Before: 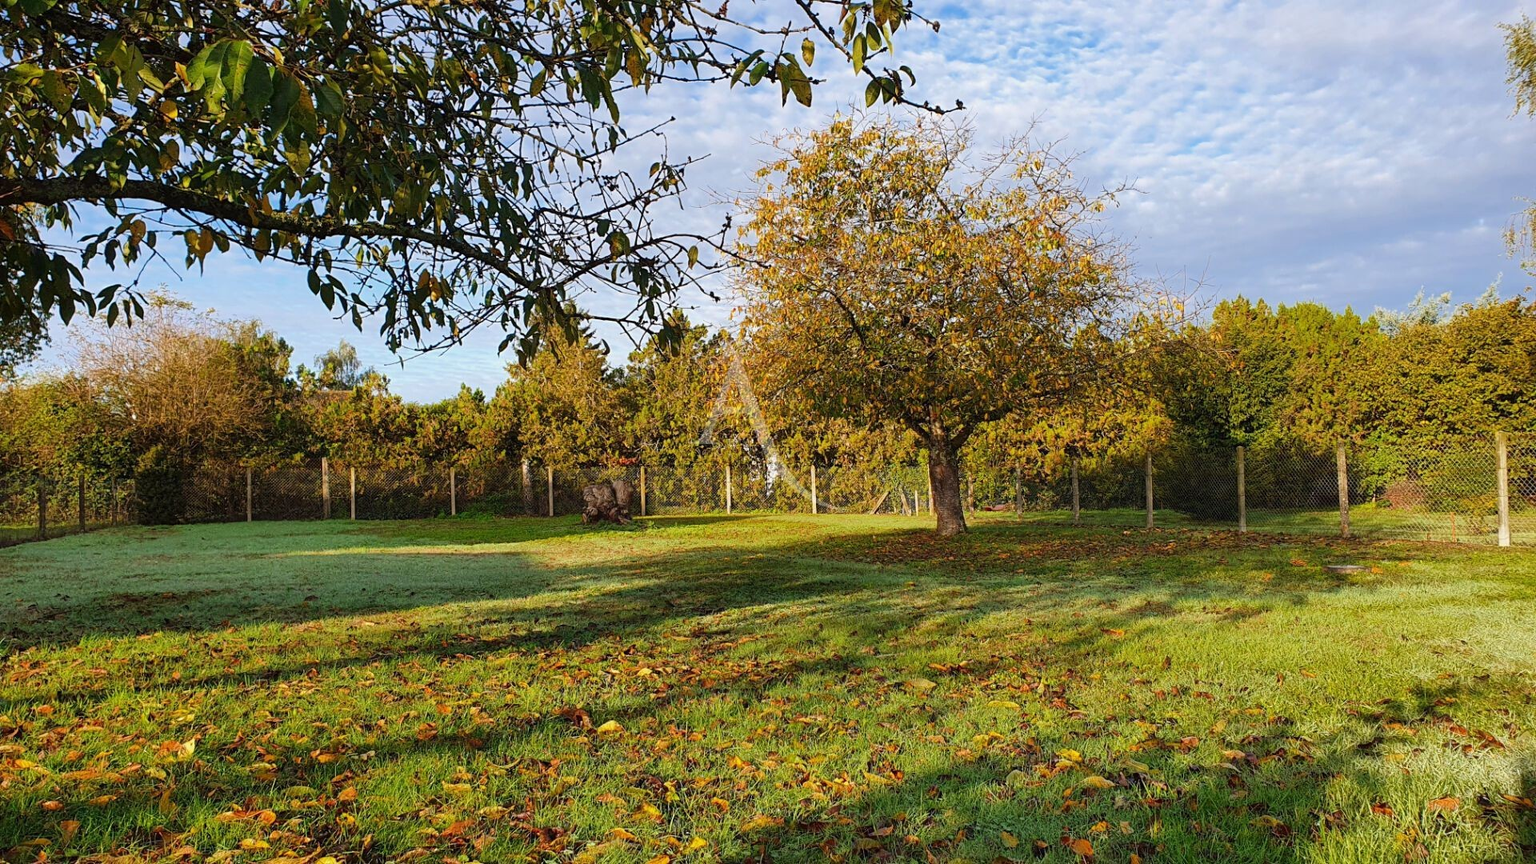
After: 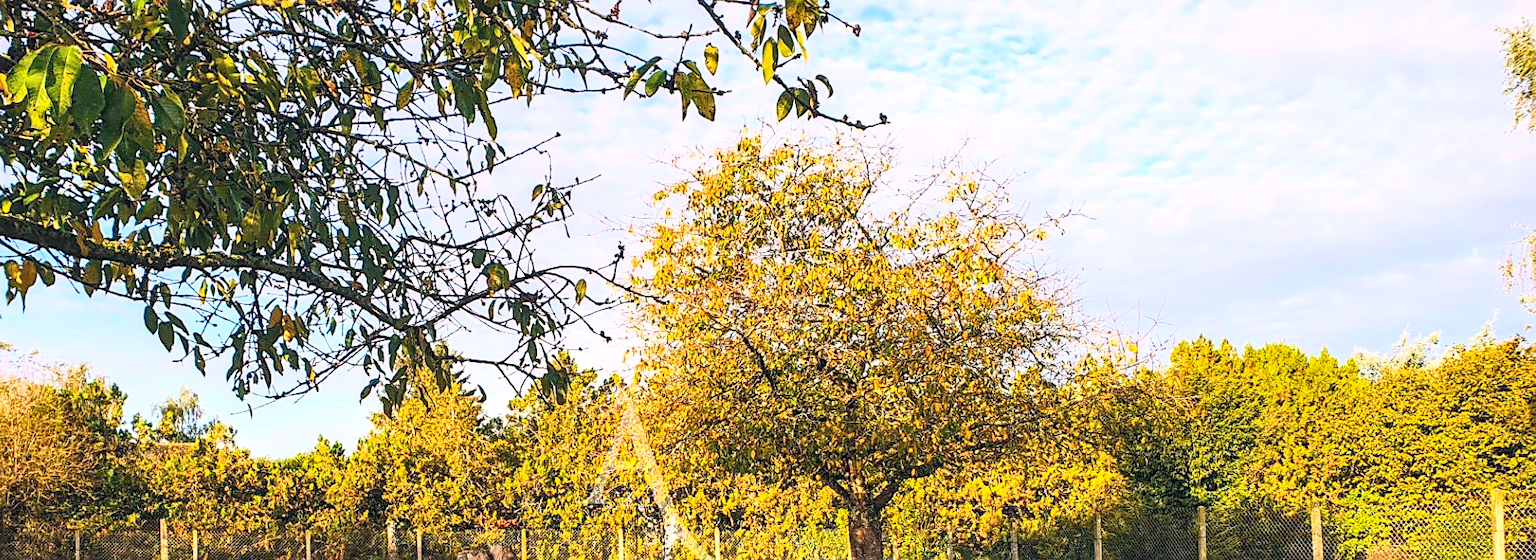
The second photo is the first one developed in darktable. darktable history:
color balance rgb: perceptual saturation grading › global saturation 30%, global vibrance 10%
sharpen: radius 1.864, amount 0.398, threshold 1.271
crop and rotate: left 11.812%, bottom 42.776%
local contrast: detail 130%
exposure: exposure 0.197 EV, compensate highlight preservation false
color correction: highlights a* 5.38, highlights b* 5.3, shadows a* -4.26, shadows b* -5.11
contrast brightness saturation: contrast 0.39, brightness 0.53
